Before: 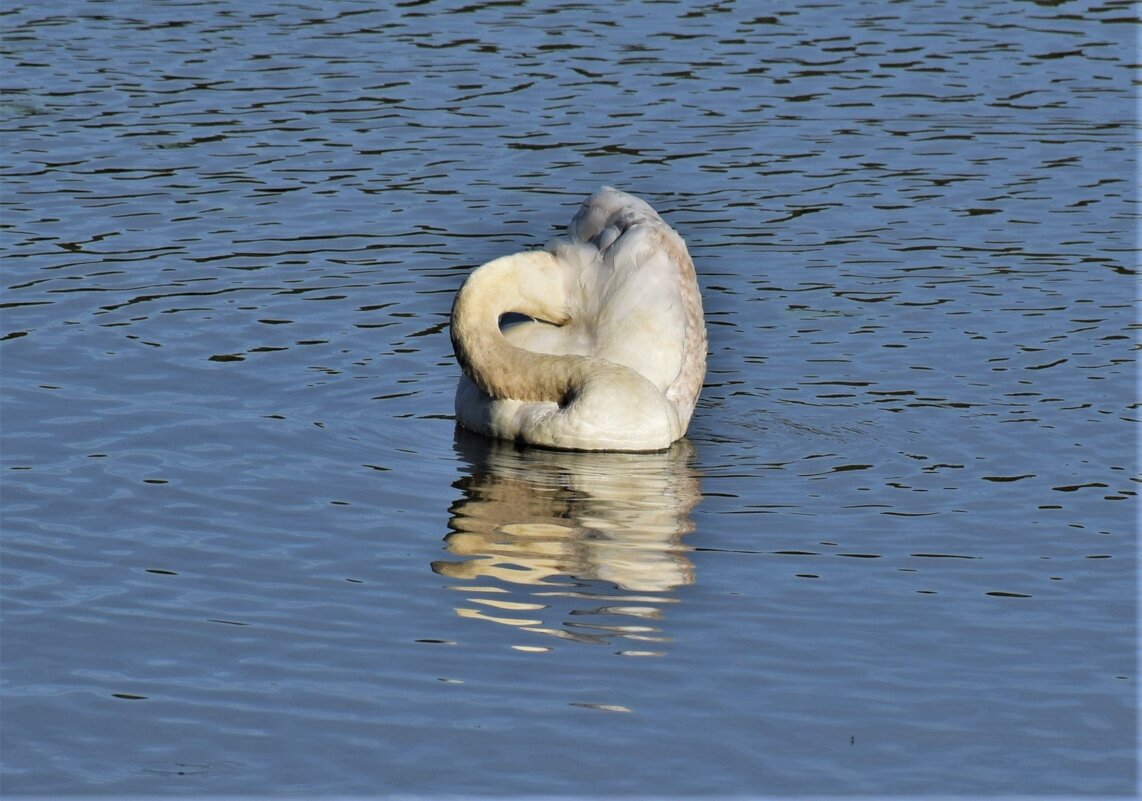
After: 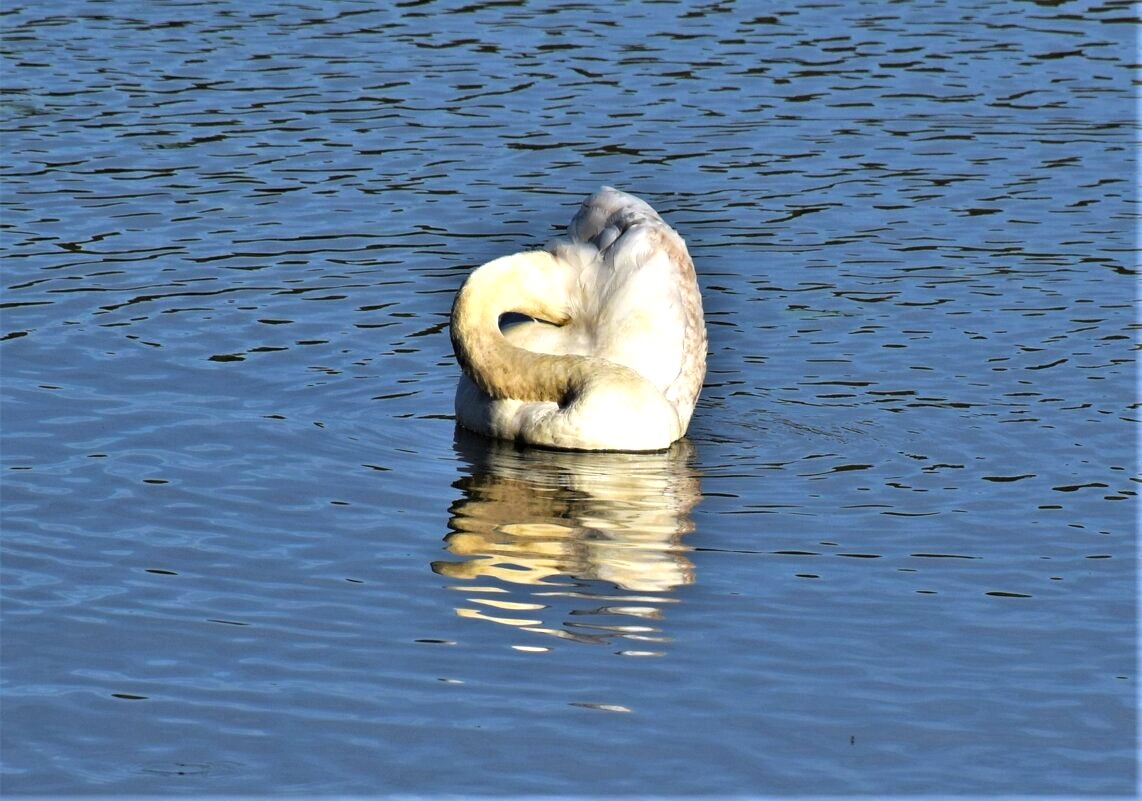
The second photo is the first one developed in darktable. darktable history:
color balance rgb: perceptual saturation grading › global saturation 25.876%, perceptual brilliance grading › global brilliance 21.873%, perceptual brilliance grading › shadows -34.774%, global vibrance 14.385%
